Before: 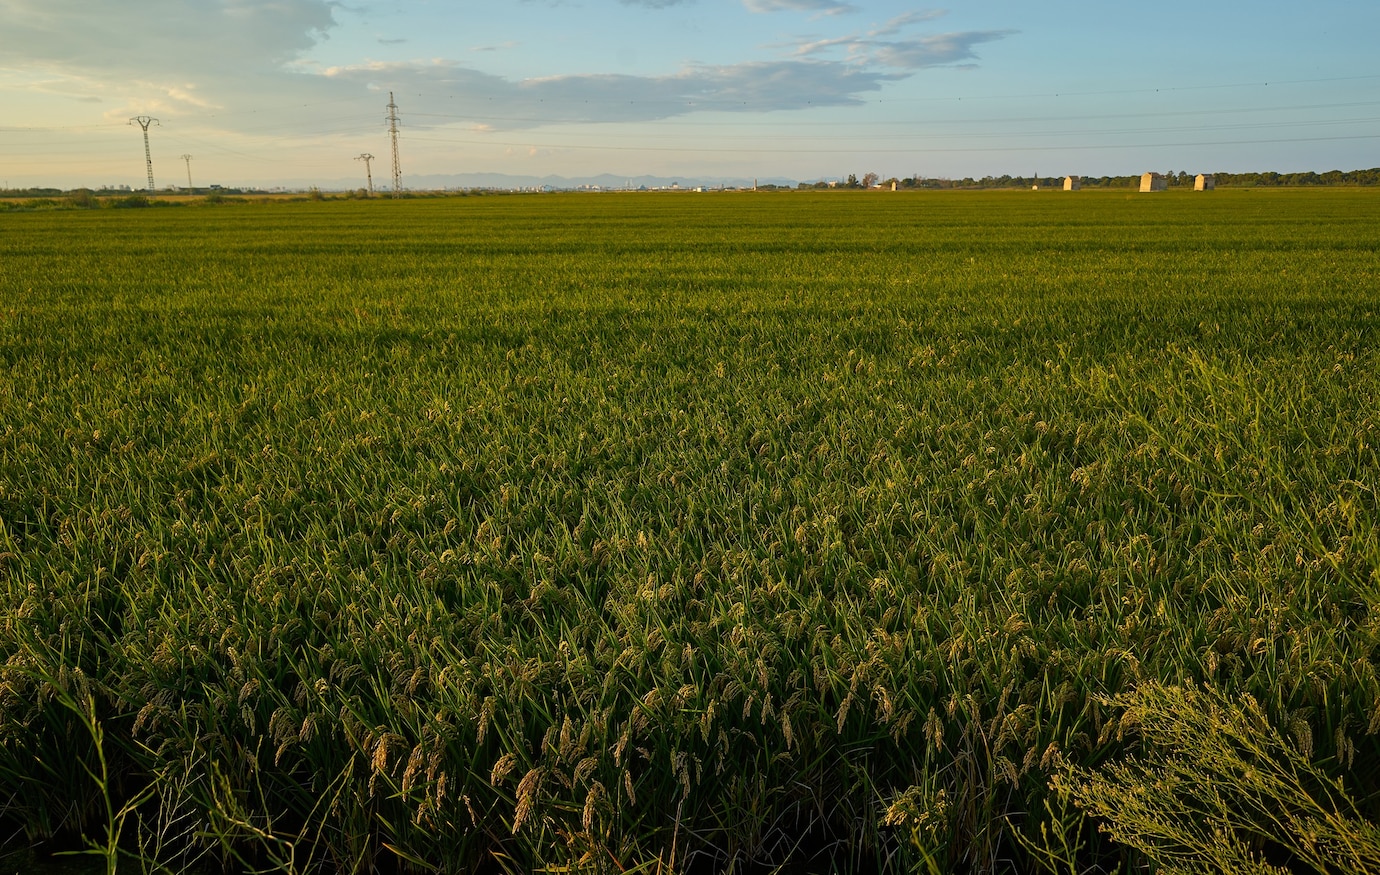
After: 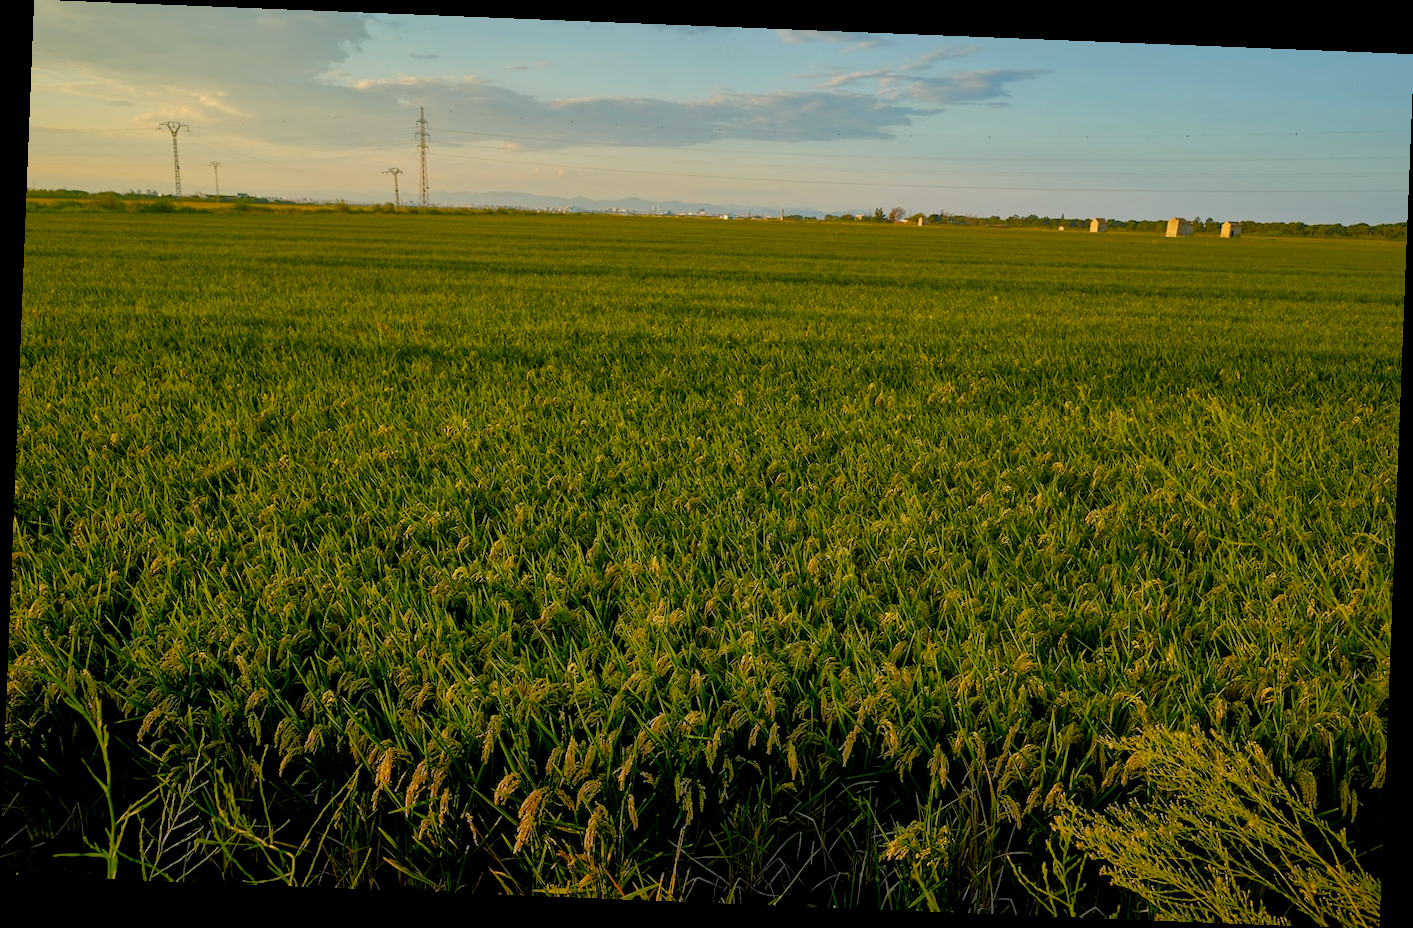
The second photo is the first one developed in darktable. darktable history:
shadows and highlights: on, module defaults
color balance rgb: shadows lift › chroma 1%, shadows lift › hue 240.84°, highlights gain › chroma 2%, highlights gain › hue 73.2°, global offset › luminance -0.5%, perceptual saturation grading › global saturation 20%, perceptual saturation grading › highlights -25%, perceptual saturation grading › shadows 50%, global vibrance 15%
rotate and perspective: rotation 2.27°, automatic cropping off
